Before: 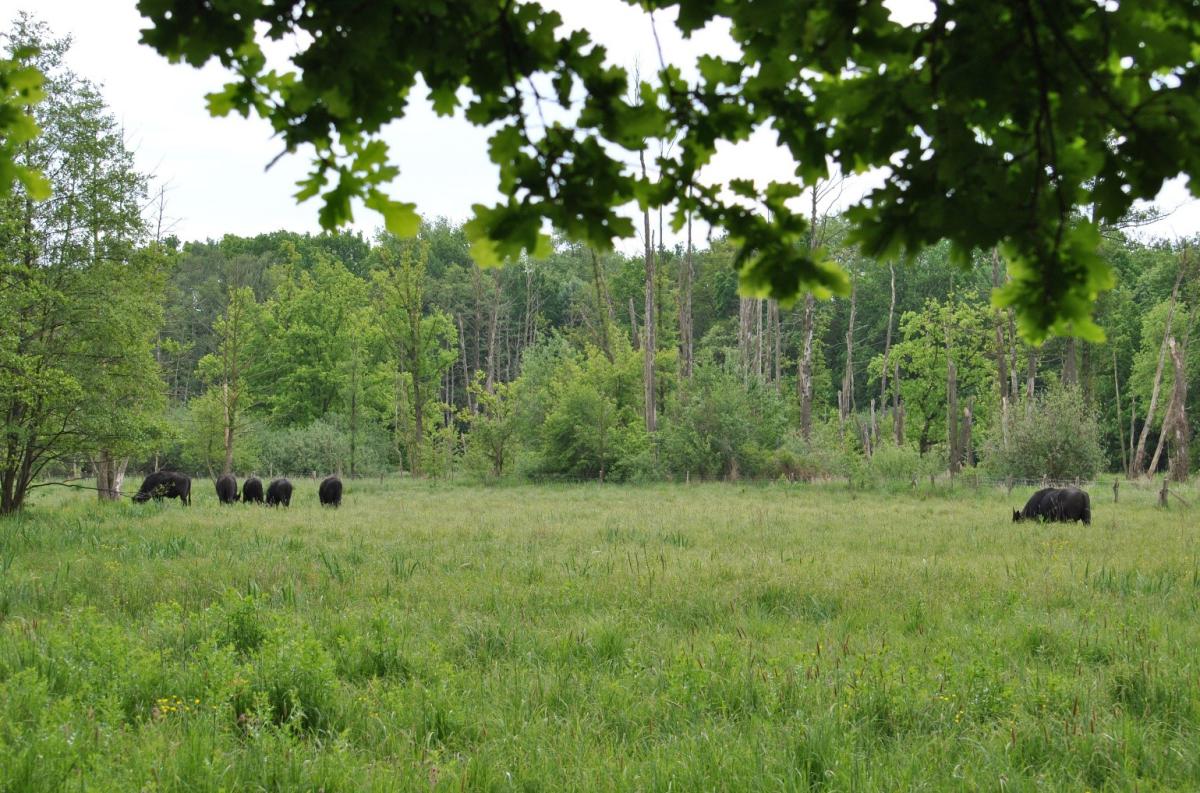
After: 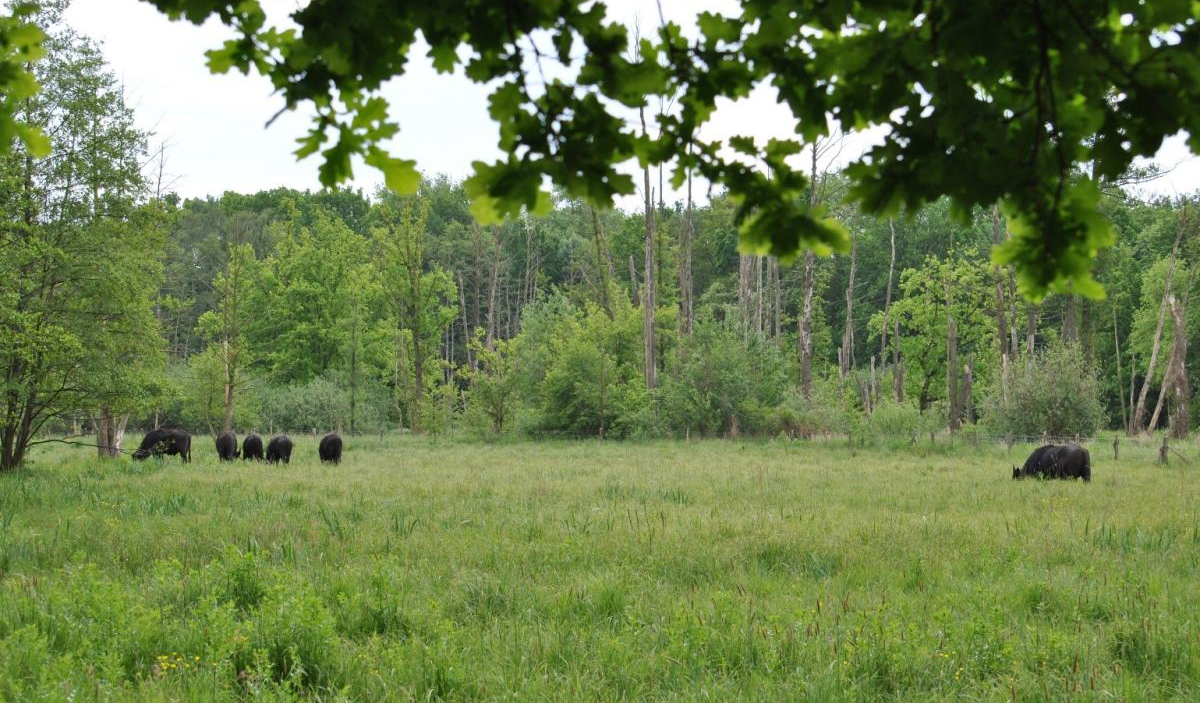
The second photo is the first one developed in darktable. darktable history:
crop and rotate: top 5.535%, bottom 5.772%
